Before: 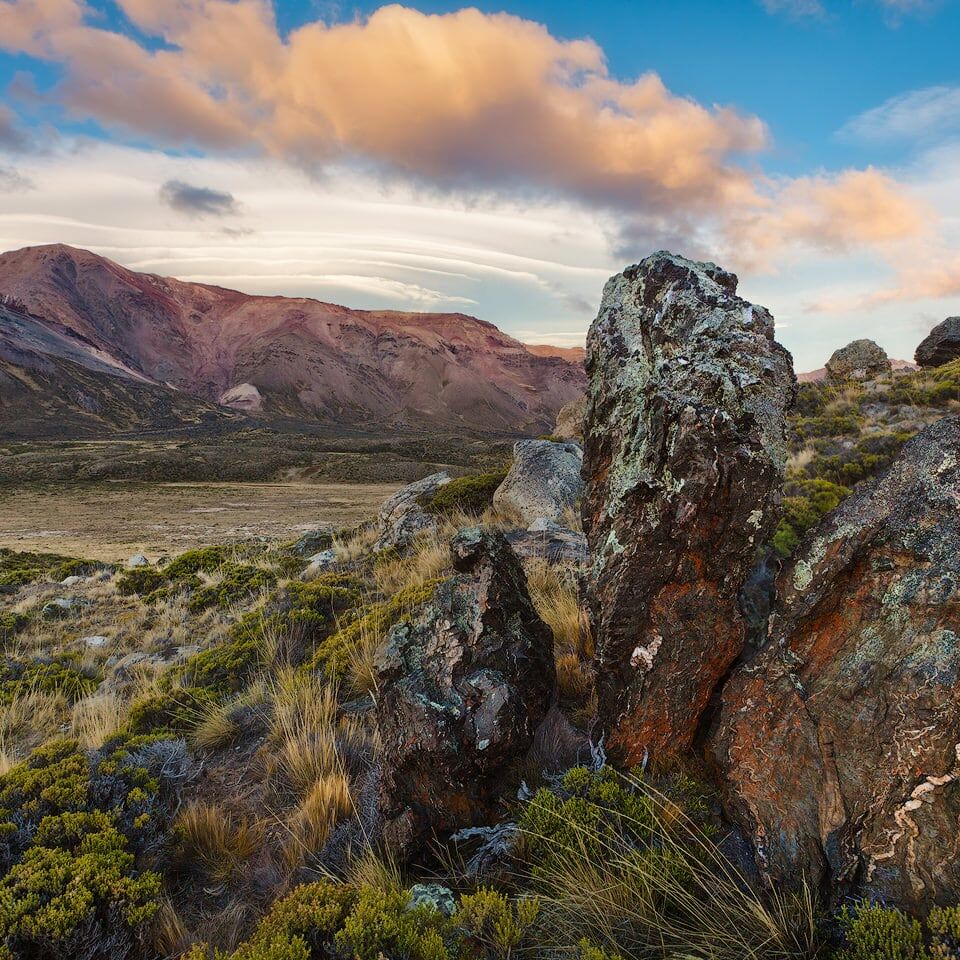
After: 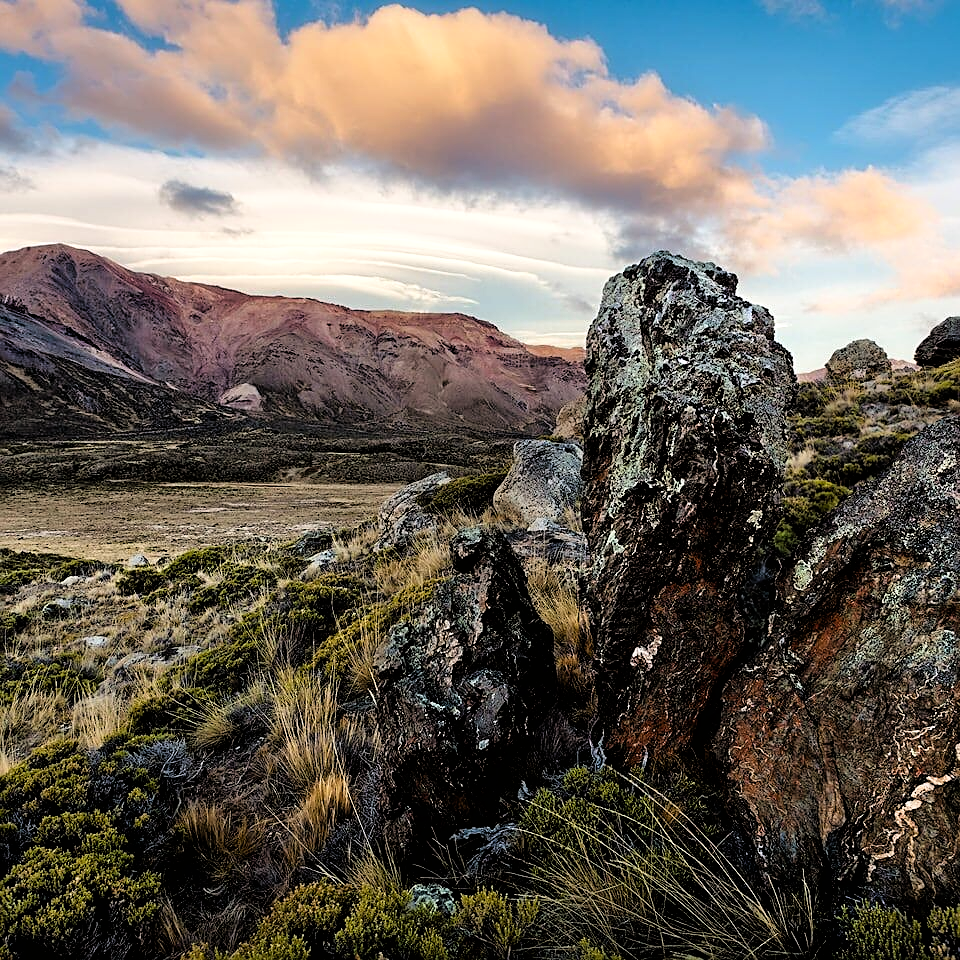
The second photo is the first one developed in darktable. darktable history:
levels: levels [0, 0.476, 0.951]
tone equalizer: -8 EV -1.84 EV, -7 EV -1.16 EV, -6 EV -1.62 EV, smoothing diameter 25%, edges refinement/feathering 10, preserve details guided filter
sharpen: on, module defaults
filmic rgb: black relative exposure -3.72 EV, white relative exposure 2.77 EV, dynamic range scaling -5.32%, hardness 3.03
